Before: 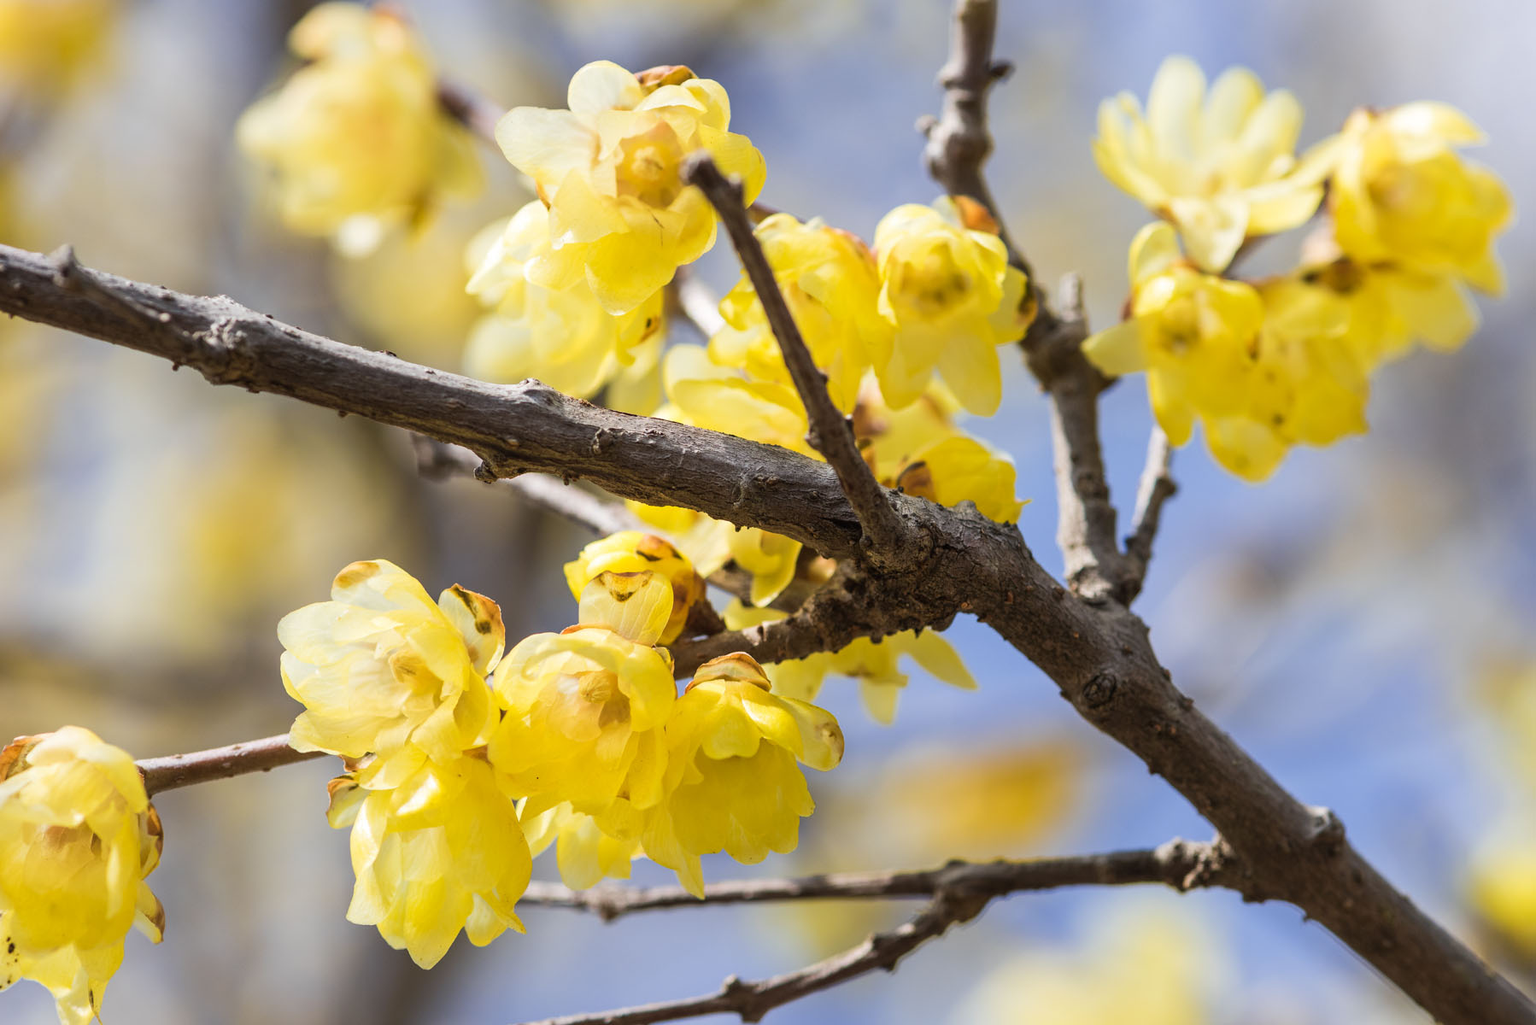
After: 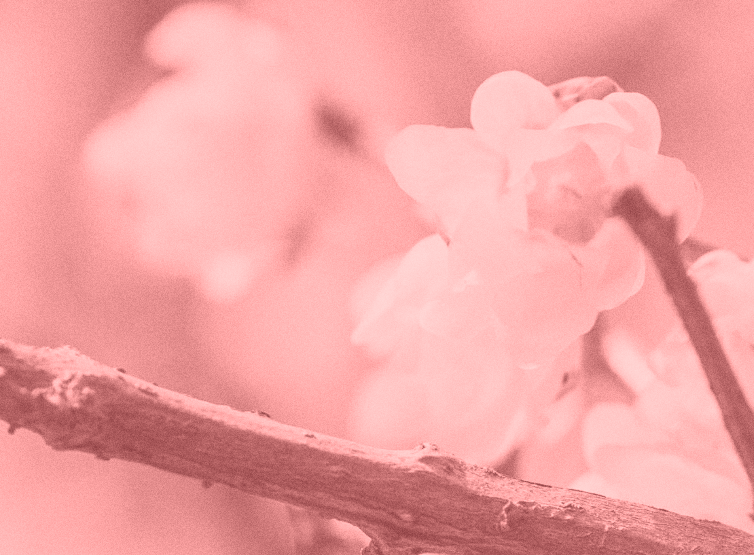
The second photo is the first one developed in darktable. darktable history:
crop and rotate: left 10.817%, top 0.062%, right 47.194%, bottom 53.626%
grain: coarseness 0.09 ISO
colorize: saturation 51%, source mix 50.67%, lightness 50.67%
levels: levels [0.031, 0.5, 0.969]
